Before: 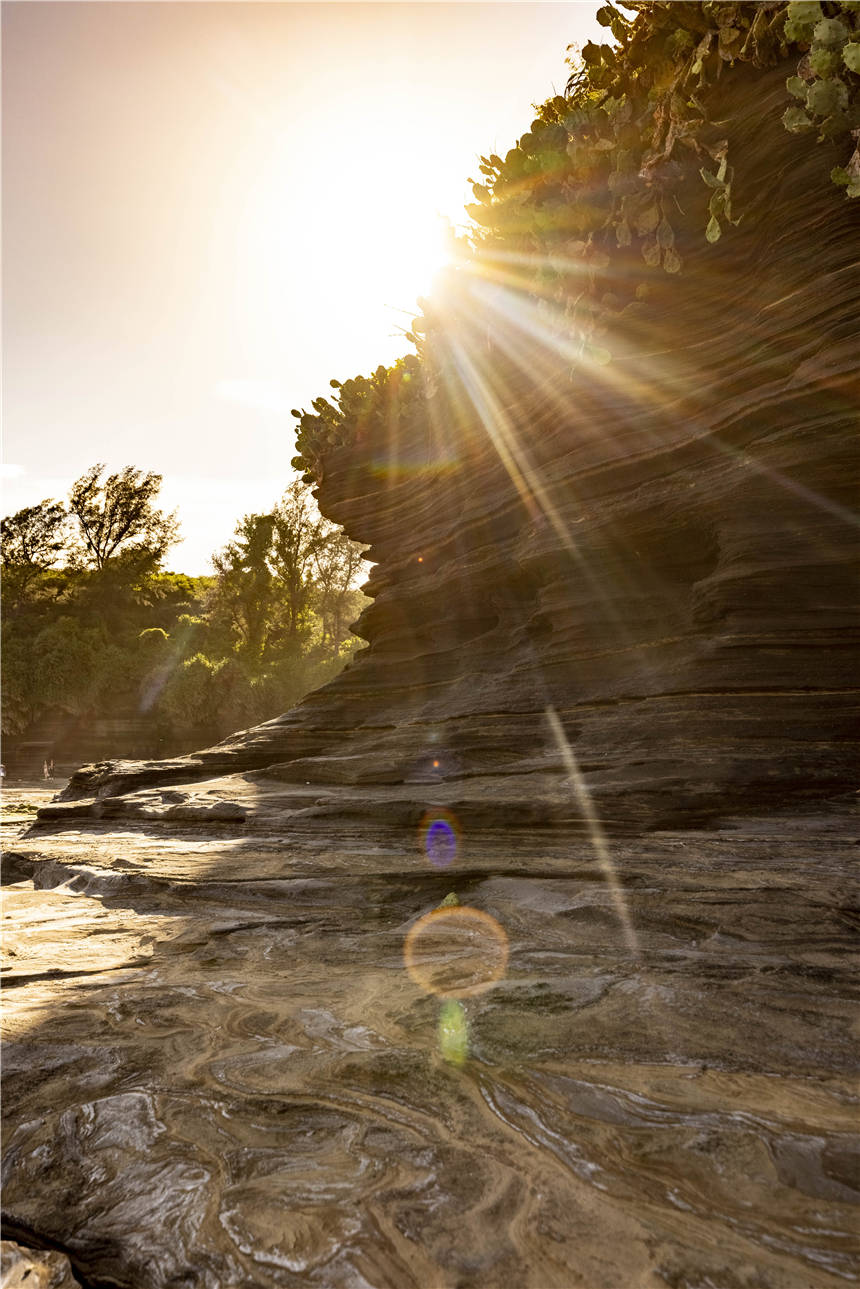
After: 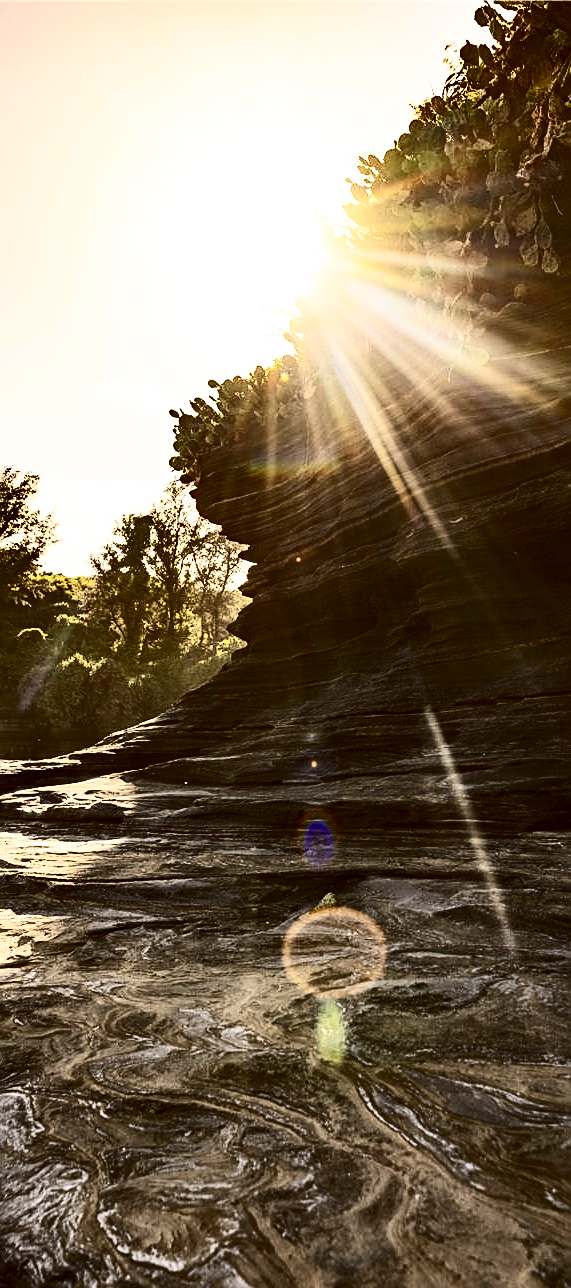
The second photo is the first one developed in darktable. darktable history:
crop and rotate: left 14.3%, right 19.303%
contrast brightness saturation: contrast 0.488, saturation -0.093
sharpen: on, module defaults
